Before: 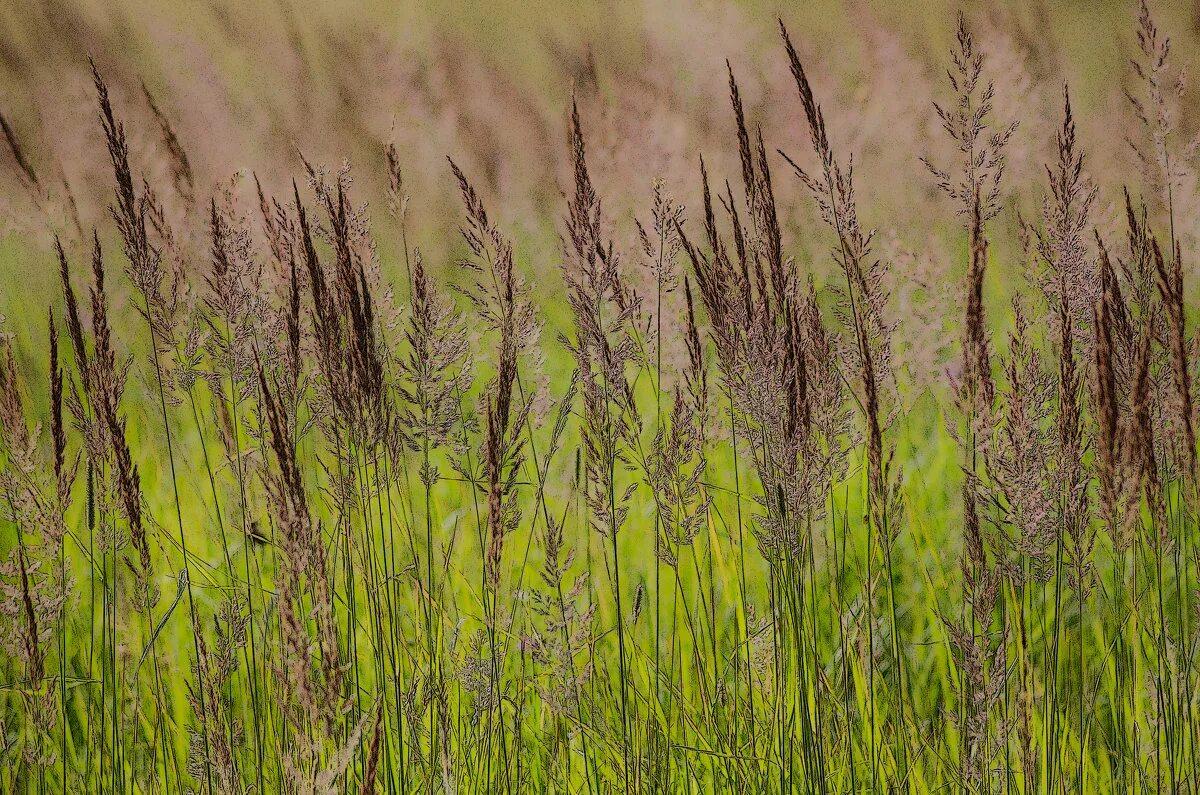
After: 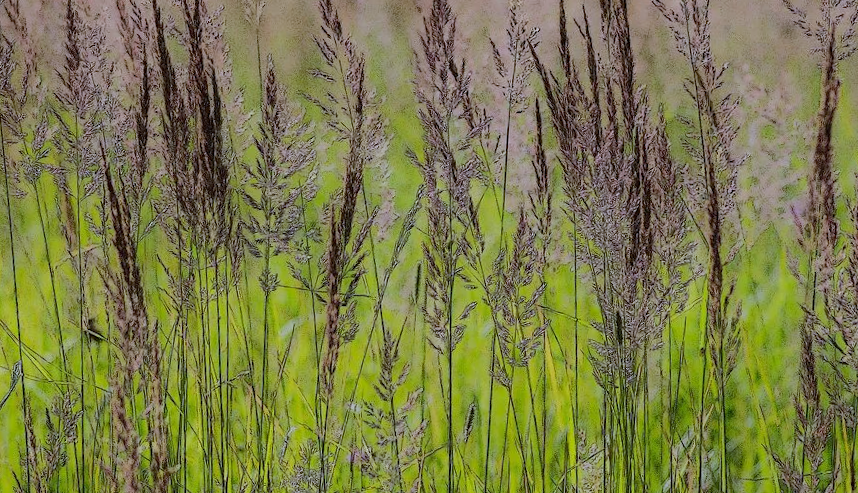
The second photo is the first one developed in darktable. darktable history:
white balance: red 0.948, green 1.02, blue 1.176
crop and rotate: angle -3.37°, left 9.79%, top 20.73%, right 12.42%, bottom 11.82%
